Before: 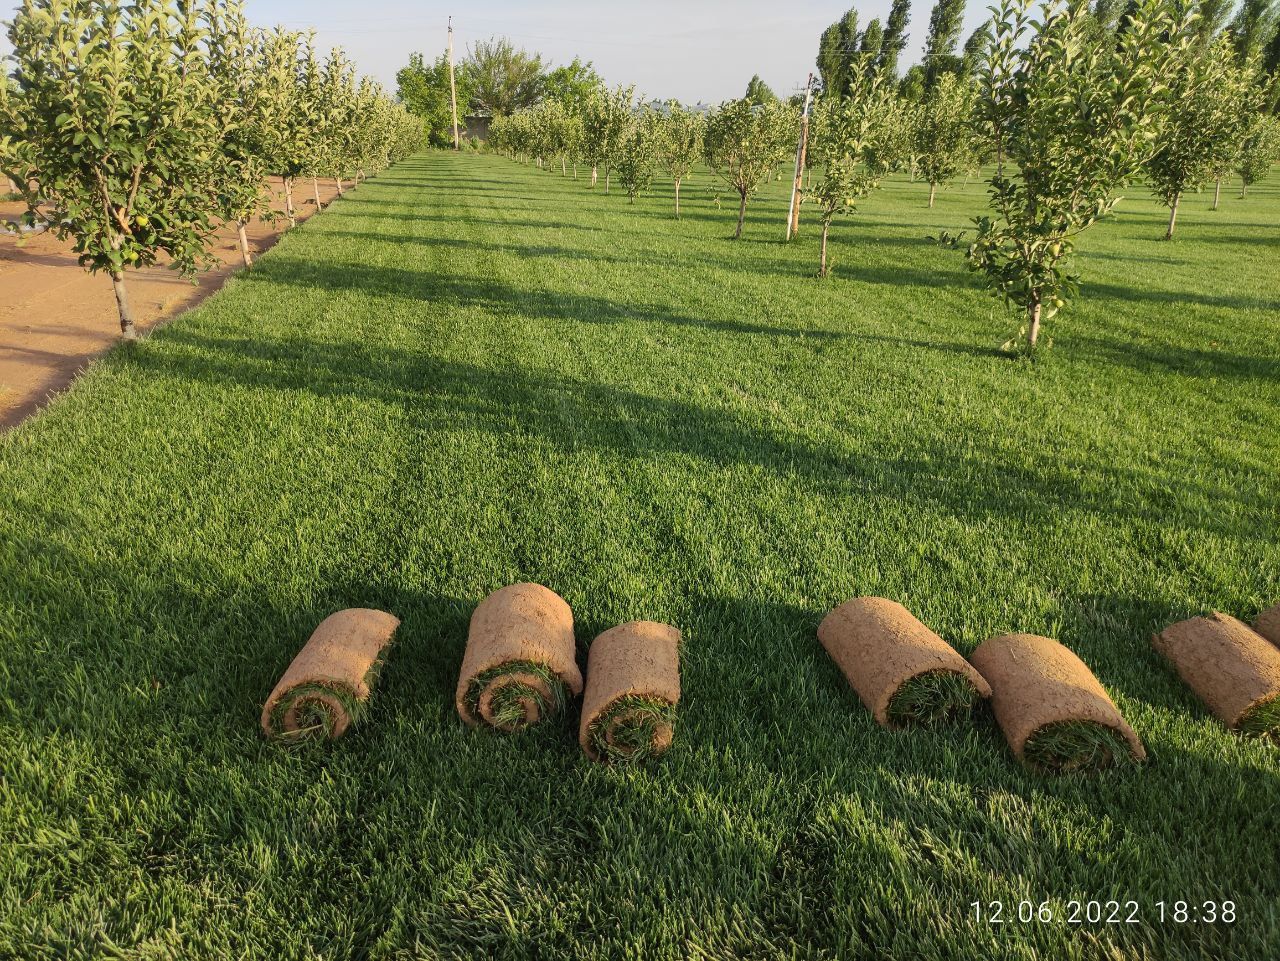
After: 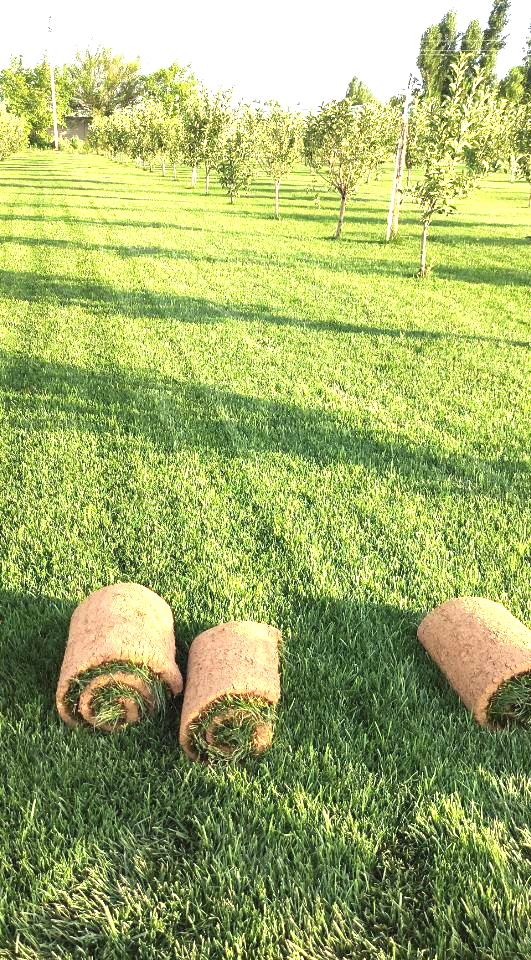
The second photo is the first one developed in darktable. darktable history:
exposure: black level correction 0, exposure 1.744 EV, compensate exposure bias true, compensate highlight preservation false
tone equalizer: on, module defaults
crop: left 31.302%, right 27.122%
